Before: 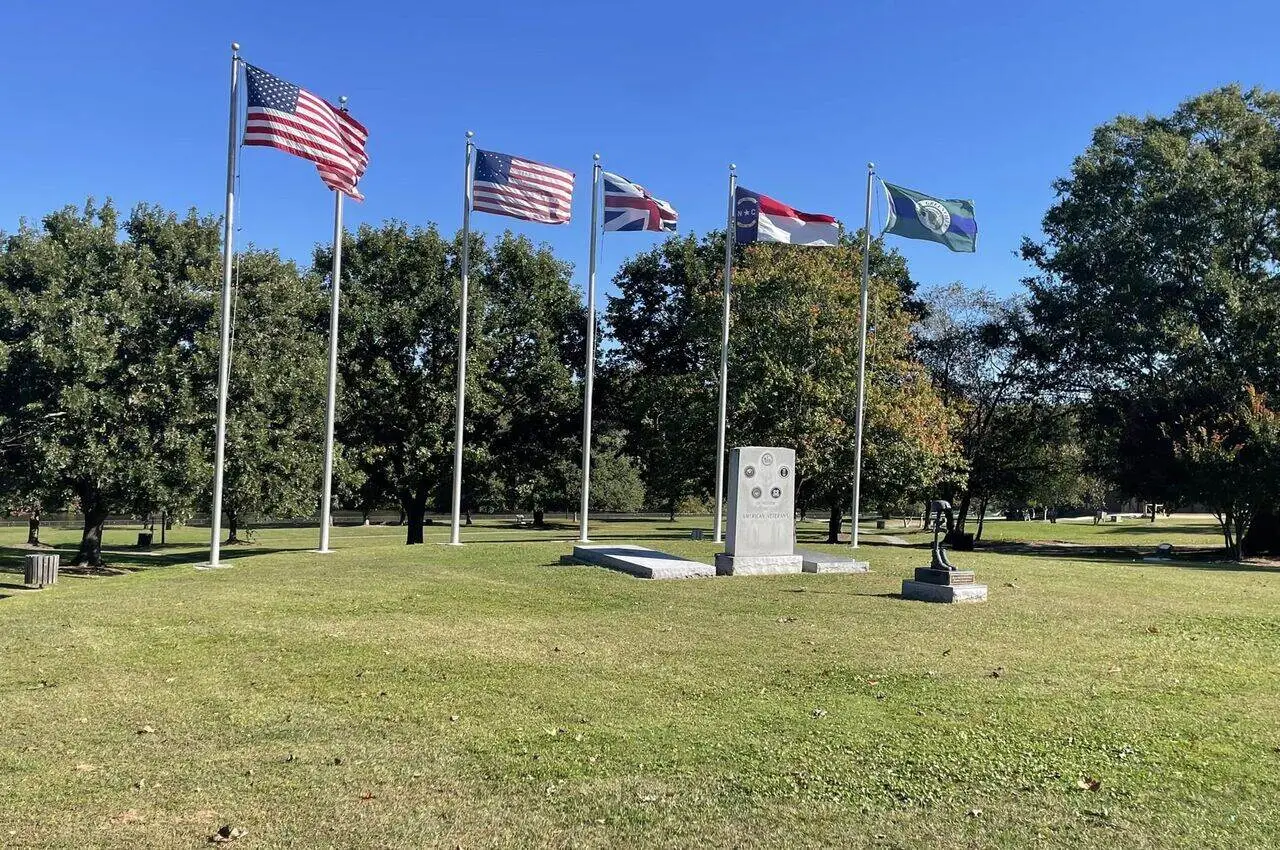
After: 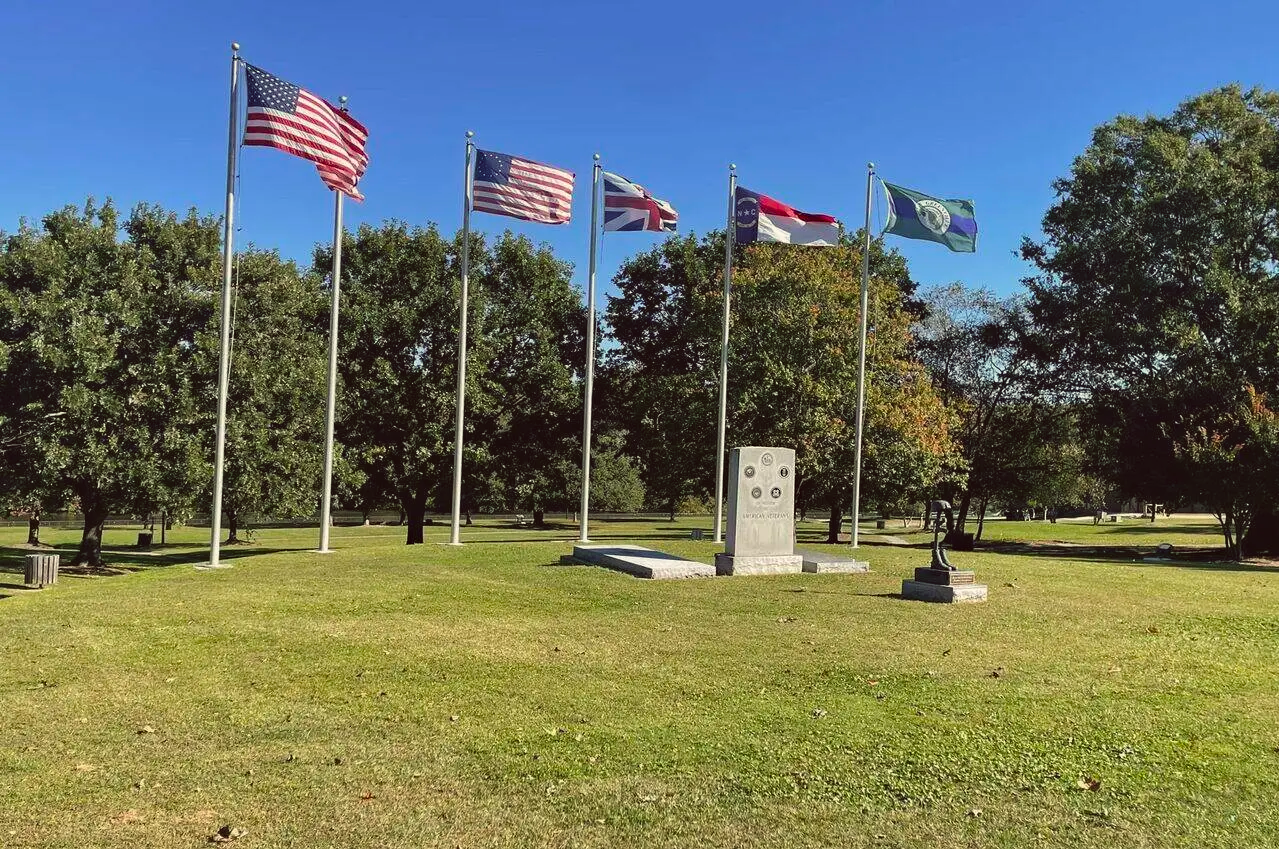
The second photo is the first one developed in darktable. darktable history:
color balance: lift [1.005, 1.002, 0.998, 0.998], gamma [1, 1.021, 1.02, 0.979], gain [0.923, 1.066, 1.056, 0.934]
haze removal: compatibility mode true, adaptive false
